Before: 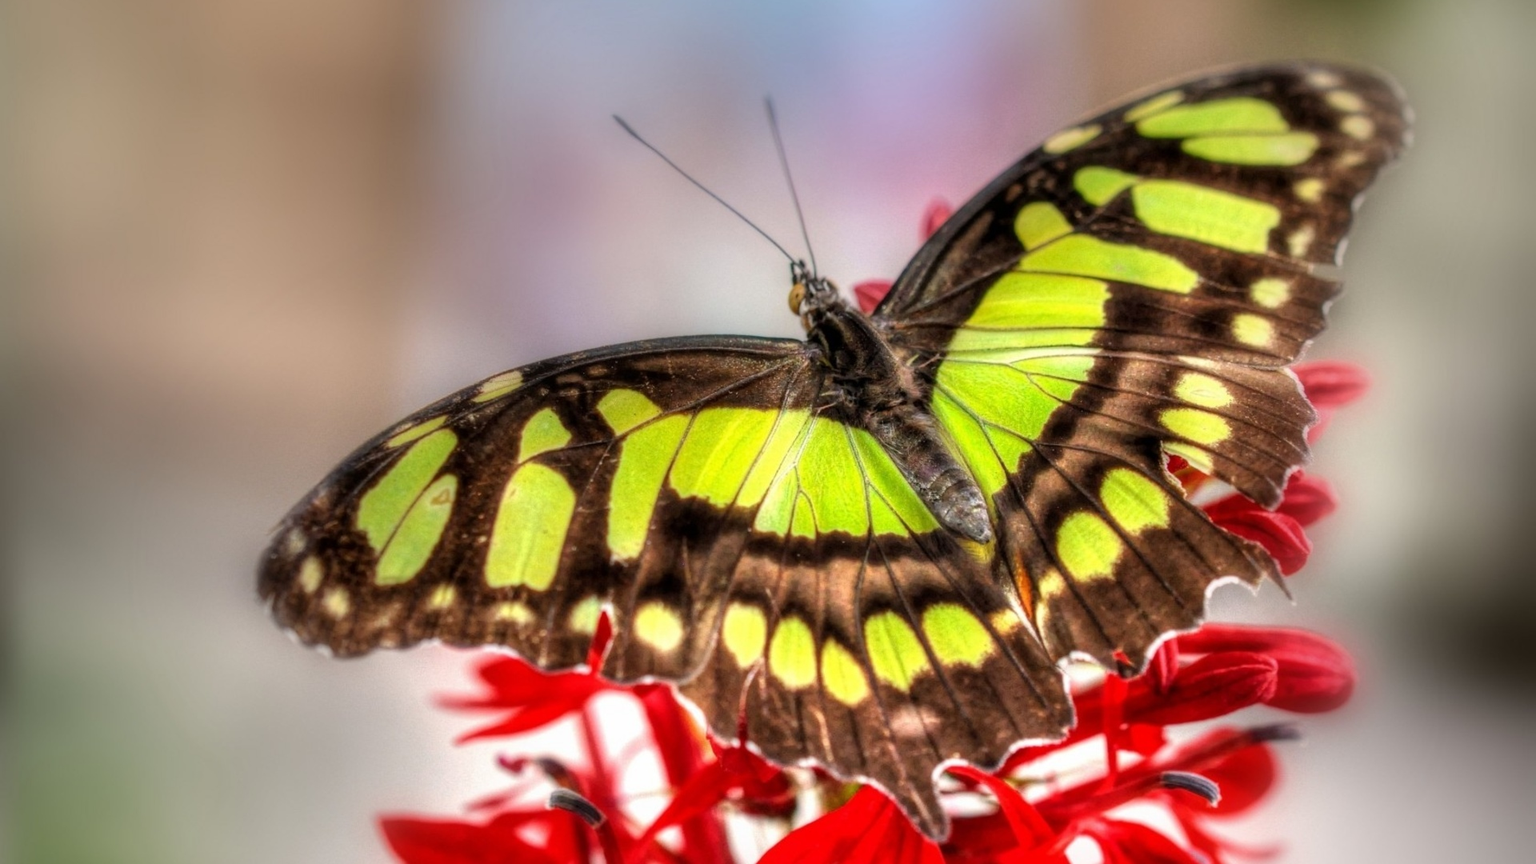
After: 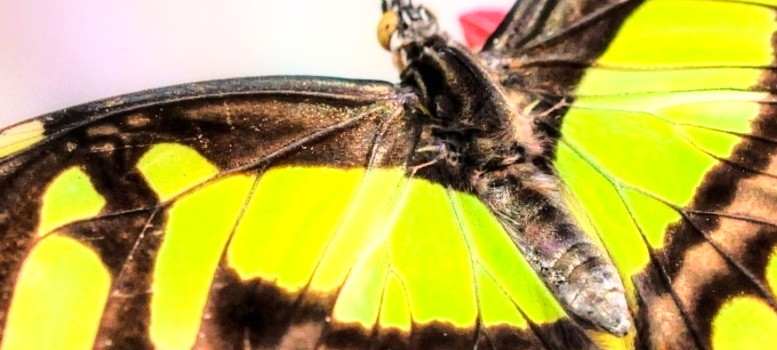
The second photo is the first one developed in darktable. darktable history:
color balance rgb: shadows lift › chroma 1.652%, shadows lift › hue 260.55°, perceptual saturation grading › global saturation 0.125%, global vibrance 14.219%
base curve: curves: ch0 [(0, 0) (0.036, 0.037) (0.121, 0.228) (0.46, 0.76) (0.859, 0.983) (1, 1)]
exposure: exposure 0.562 EV, compensate exposure bias true, compensate highlight preservation false
crop: left 31.77%, top 31.835%, right 27.756%, bottom 35.676%
